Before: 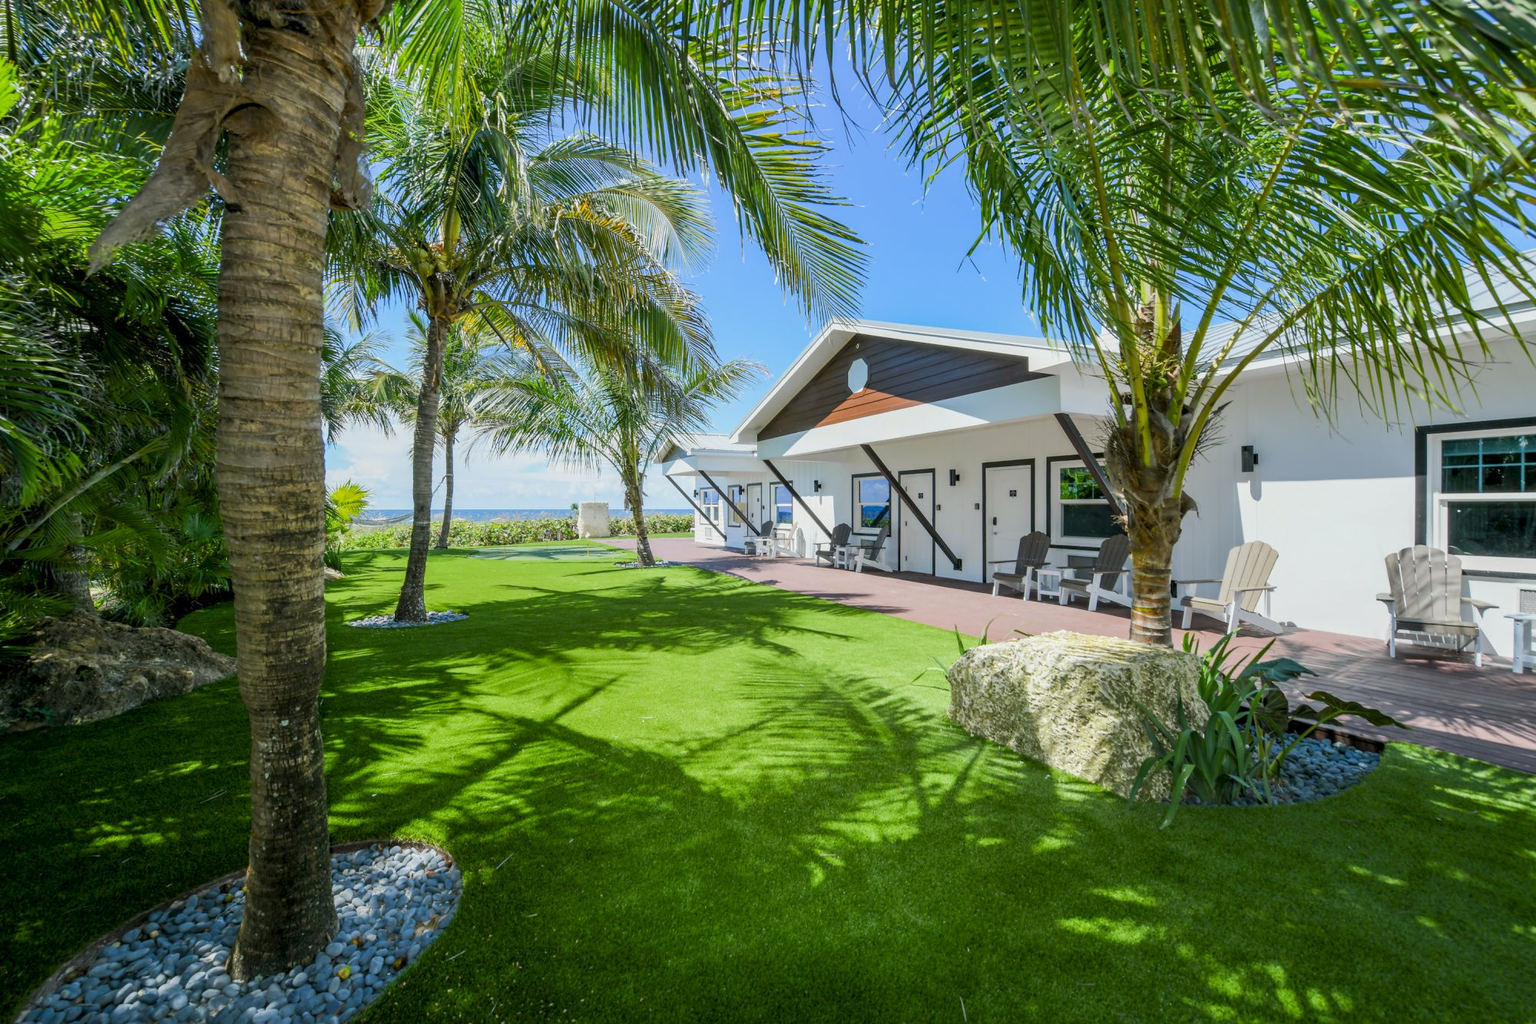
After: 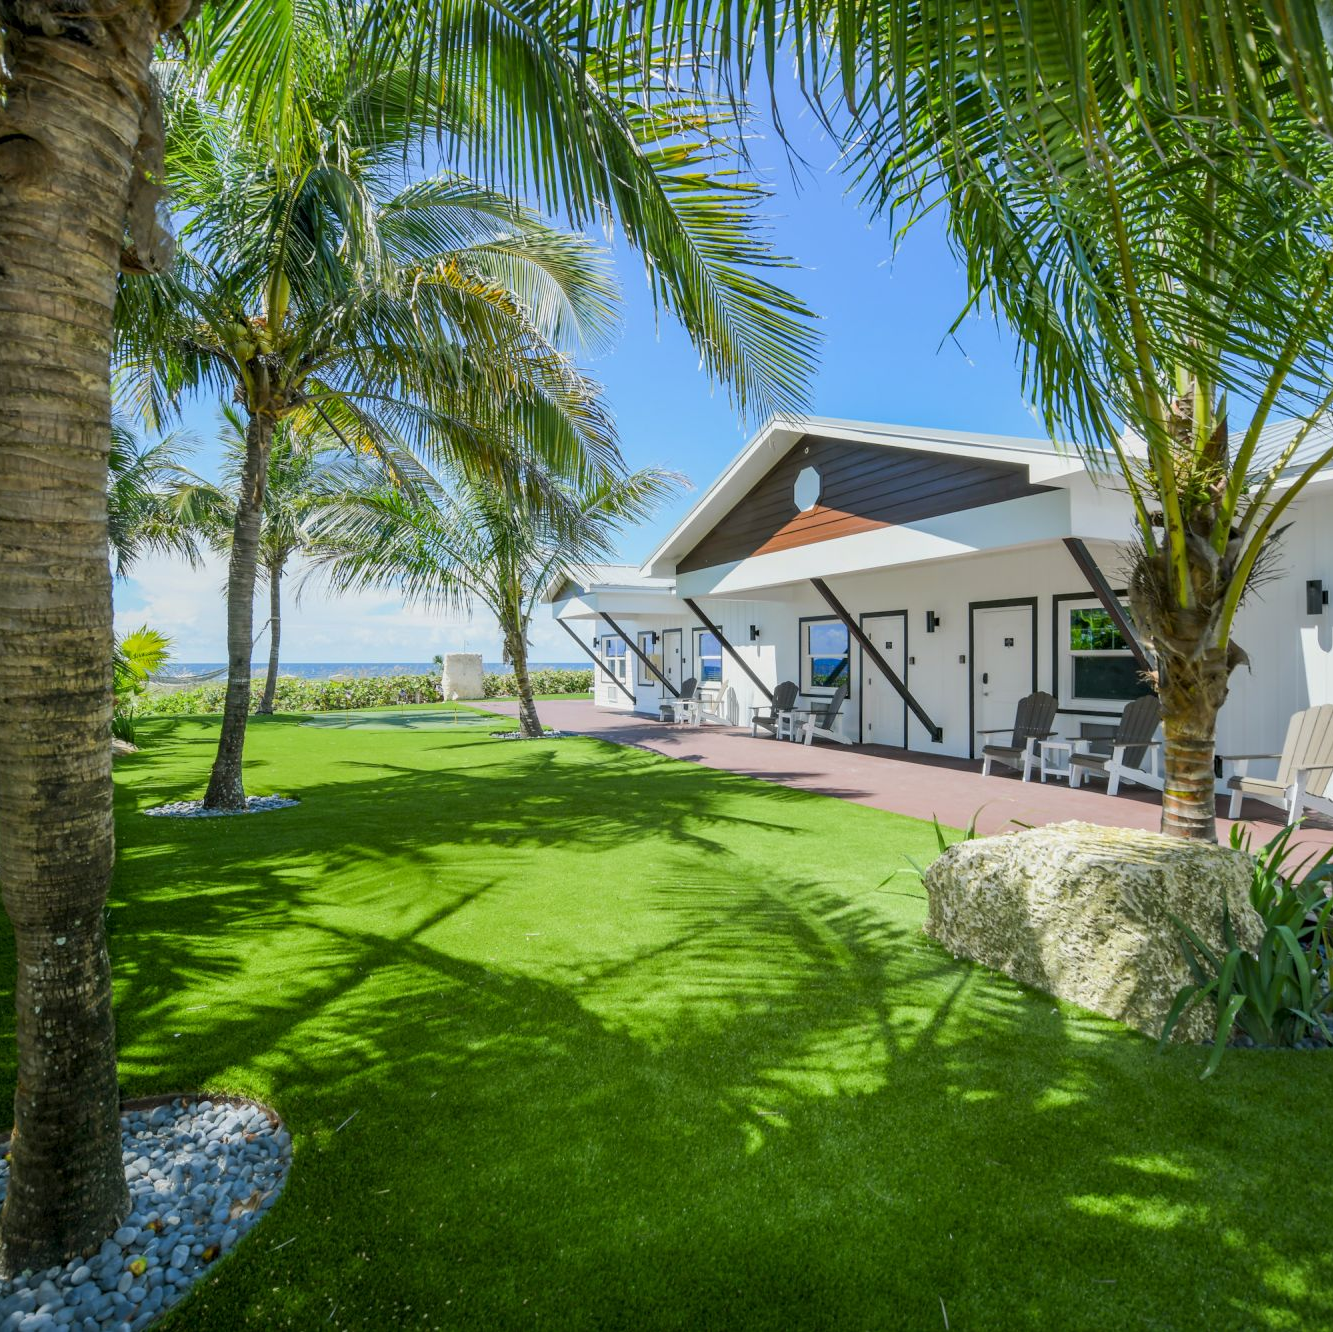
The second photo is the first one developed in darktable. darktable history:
crop and rotate: left 15.546%, right 17.787%
vignetting: fall-off start 116.67%, fall-off radius 59.26%, brightness -0.31, saturation -0.056
